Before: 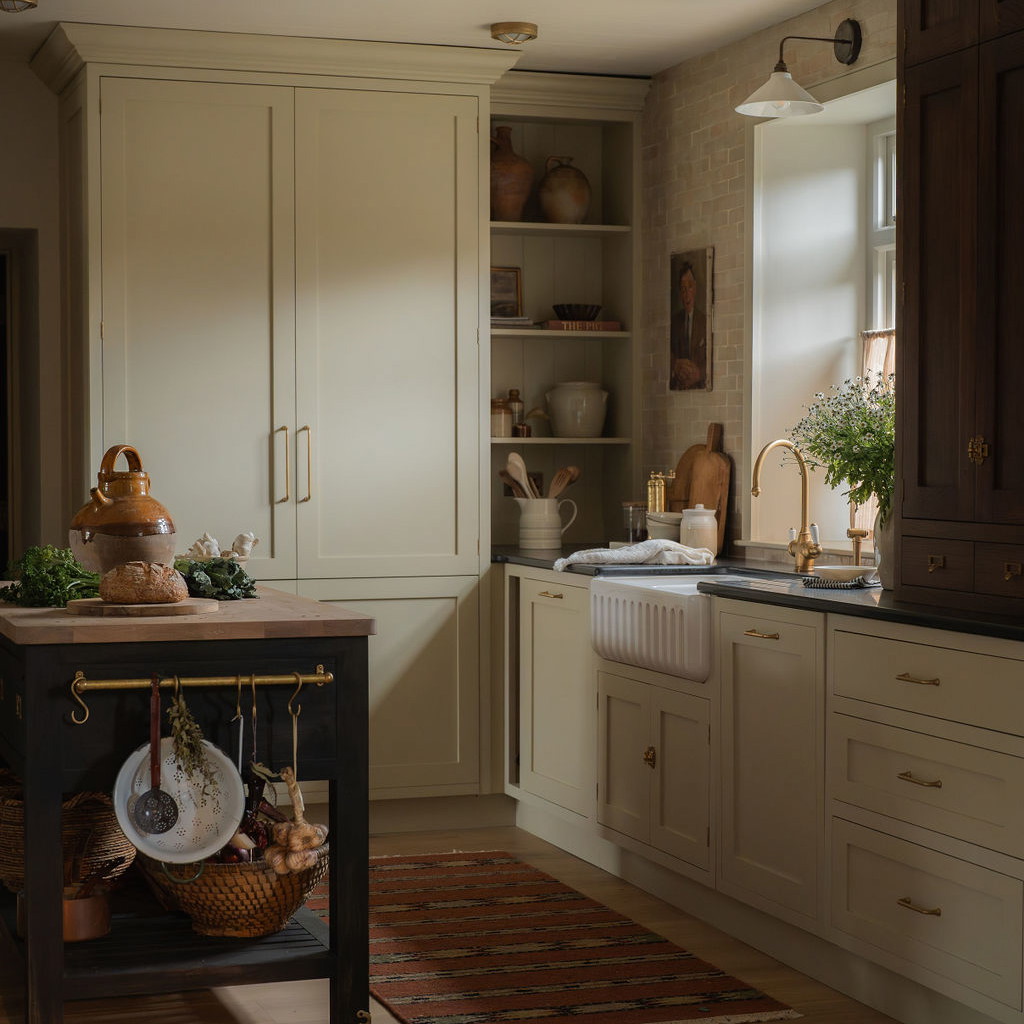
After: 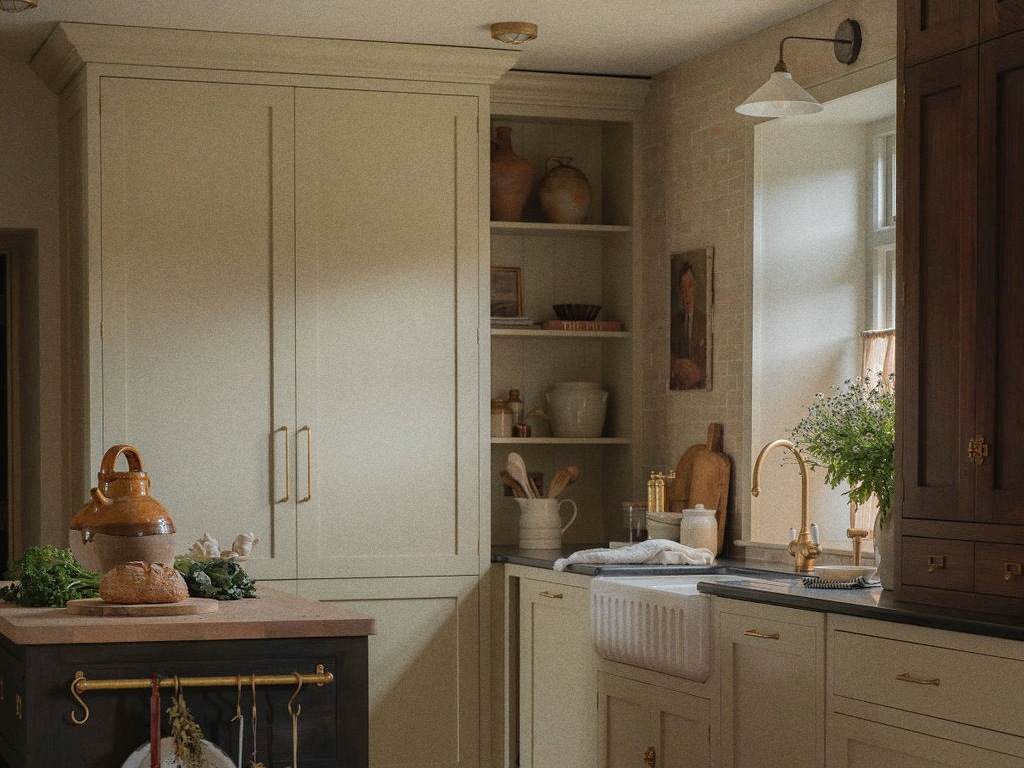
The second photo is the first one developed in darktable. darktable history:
grain: on, module defaults
crop: bottom 24.988%
tone equalizer: on, module defaults
shadows and highlights: on, module defaults
